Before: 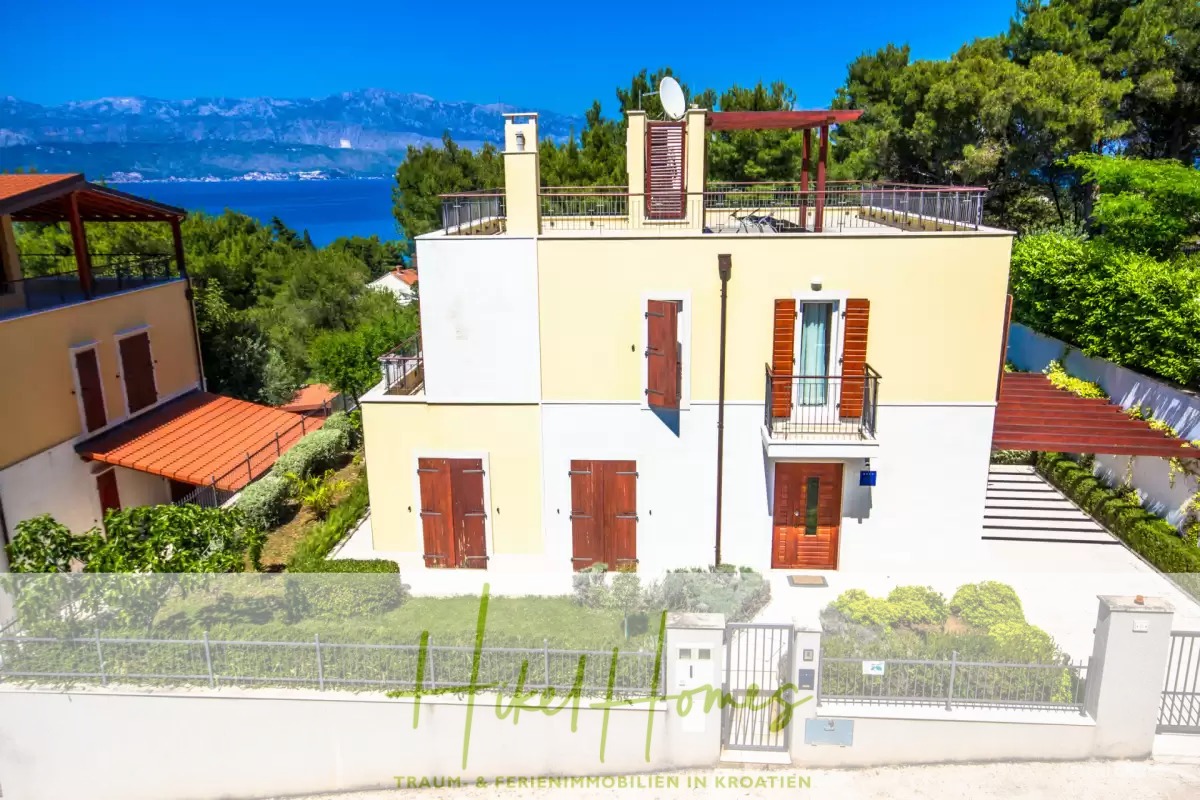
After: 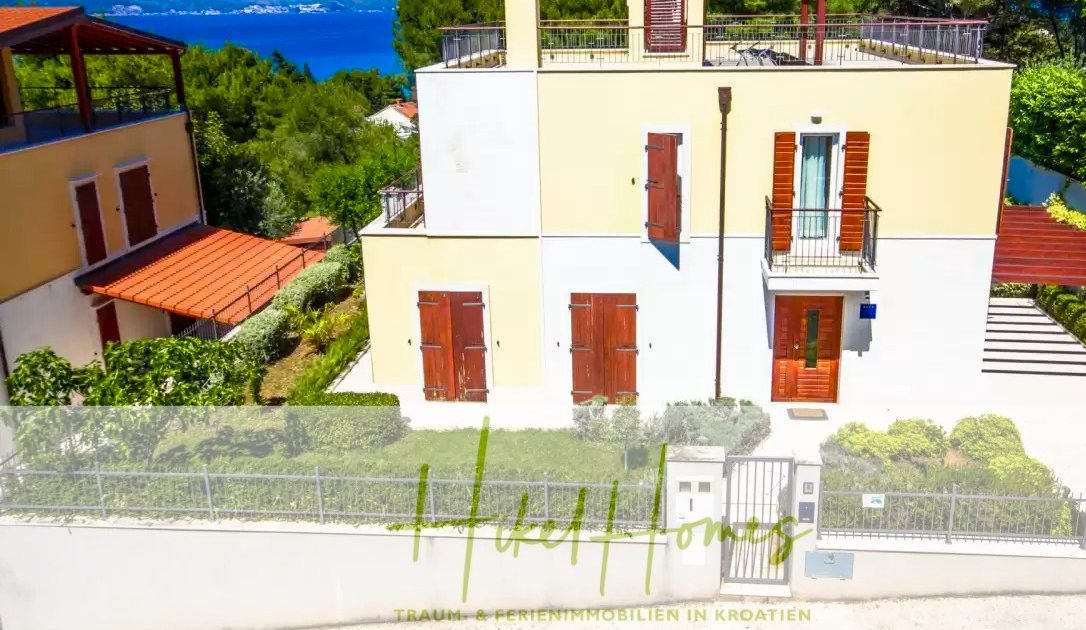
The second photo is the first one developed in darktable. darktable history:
crop: top 20.916%, right 9.437%, bottom 0.316%
color correction: highlights a* -0.182, highlights b* -0.124
color balance rgb: perceptual saturation grading › global saturation 20%, perceptual saturation grading › highlights -25%, perceptual saturation grading › shadows 25%
